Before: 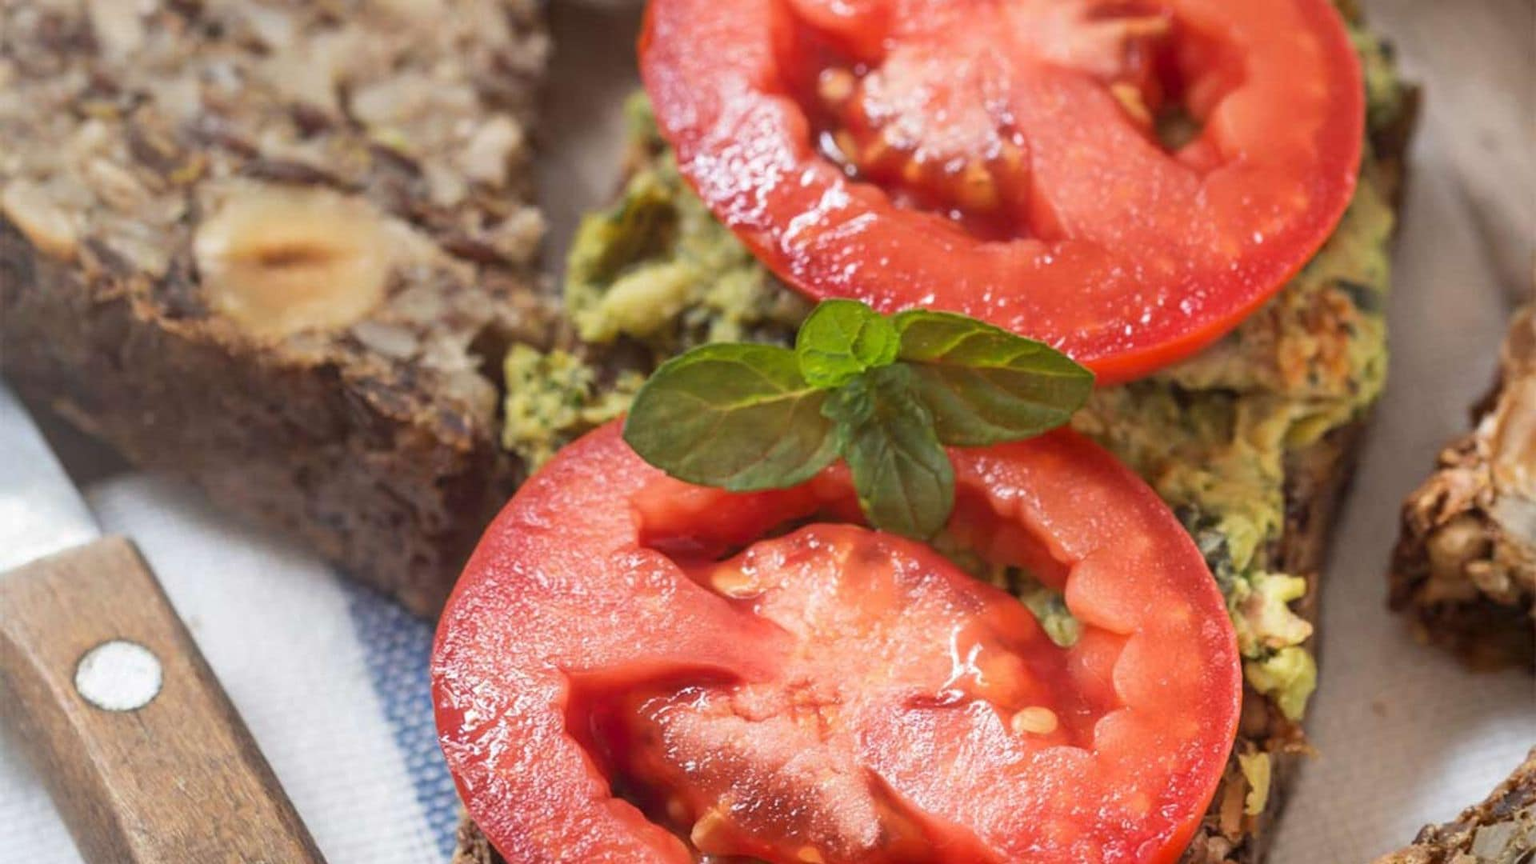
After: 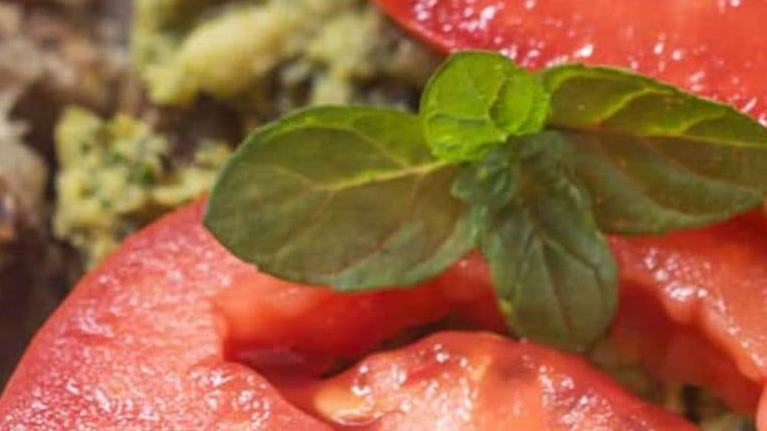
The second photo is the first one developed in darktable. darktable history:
shadows and highlights: radius 337.17, shadows 29.01, soften with gaussian
crop: left 30%, top 30%, right 30%, bottom 30%
